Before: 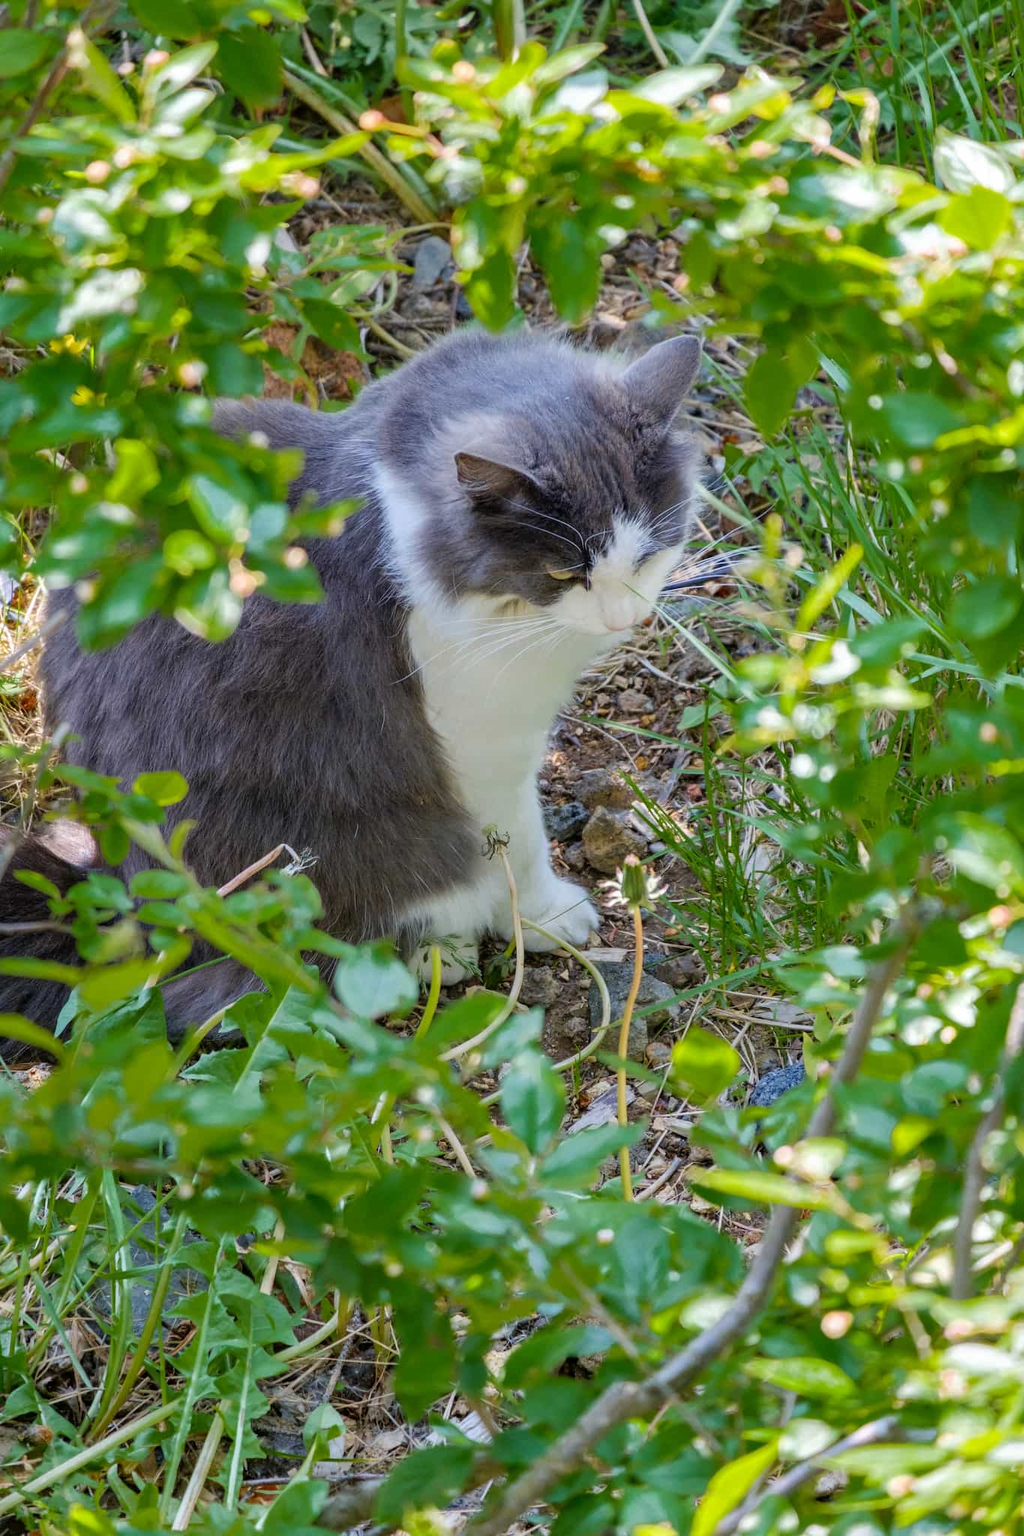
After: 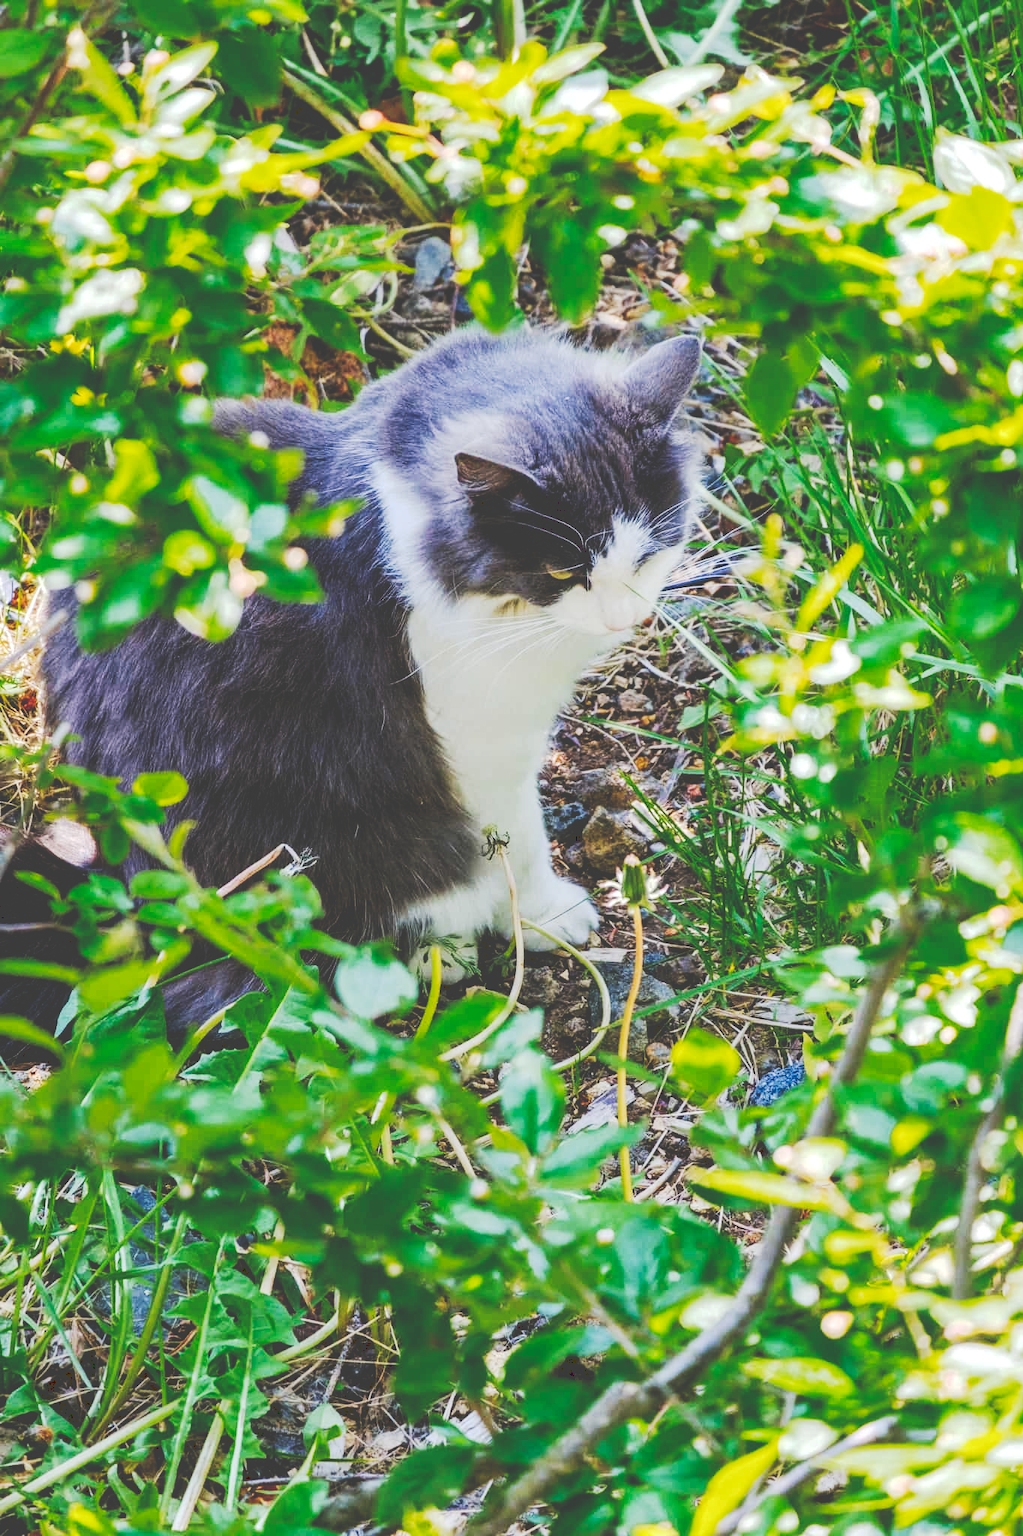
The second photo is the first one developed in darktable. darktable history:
local contrast: highlights 100%, shadows 100%, detail 120%, midtone range 0.2
tone curve: curves: ch0 [(0, 0) (0.003, 0.26) (0.011, 0.26) (0.025, 0.26) (0.044, 0.257) (0.069, 0.257) (0.1, 0.257) (0.136, 0.255) (0.177, 0.258) (0.224, 0.272) (0.277, 0.294) (0.335, 0.346) (0.399, 0.422) (0.468, 0.536) (0.543, 0.657) (0.623, 0.757) (0.709, 0.823) (0.801, 0.872) (0.898, 0.92) (1, 1)], preserve colors none
